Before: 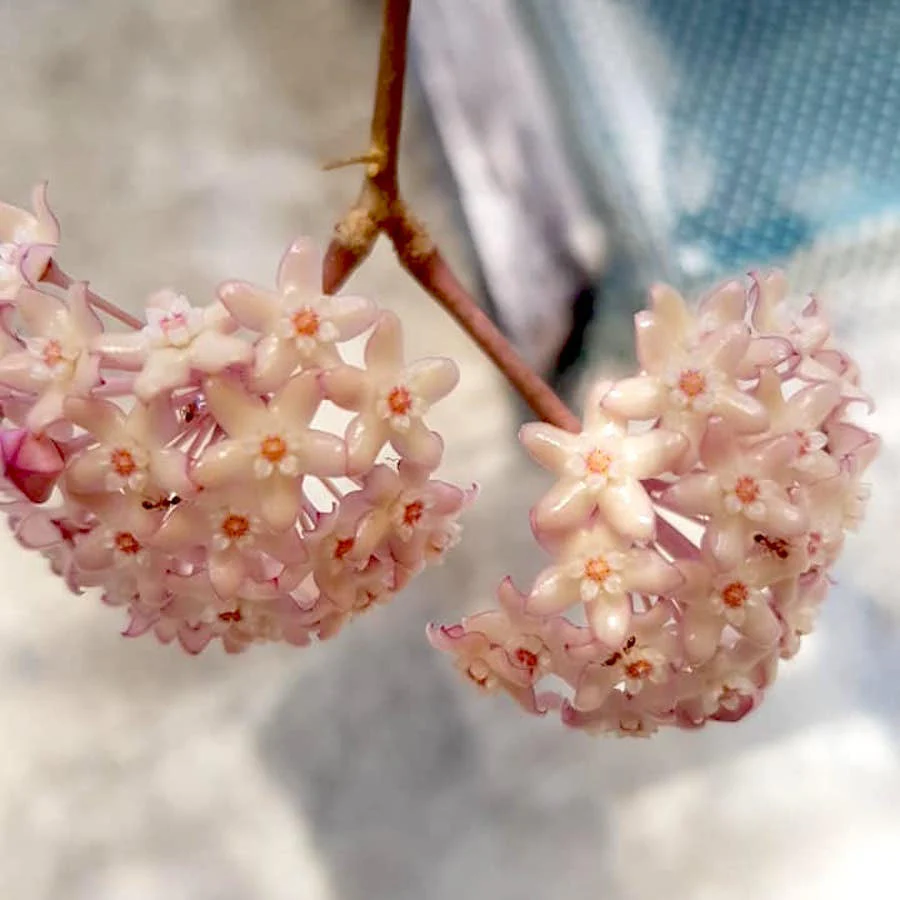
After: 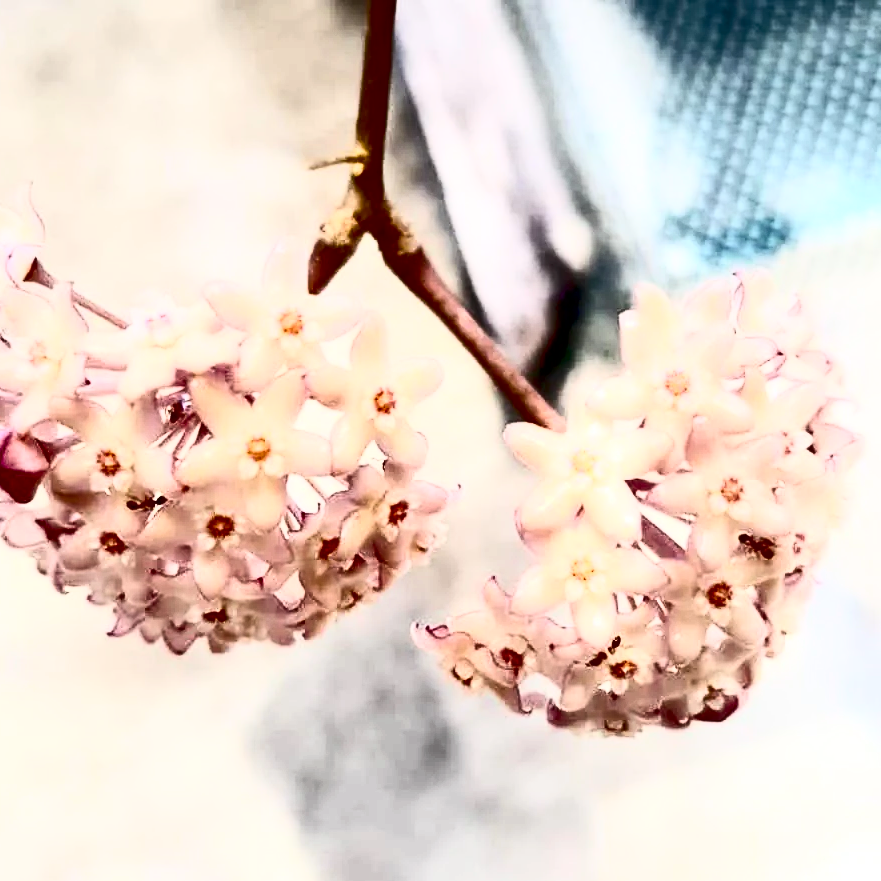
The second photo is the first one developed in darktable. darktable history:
contrast brightness saturation: contrast 0.93, brightness 0.2
exposure: black level correction 0.01, exposure 0.011 EV, compensate highlight preservation false
crop: left 1.743%, right 0.268%, bottom 2.011%
